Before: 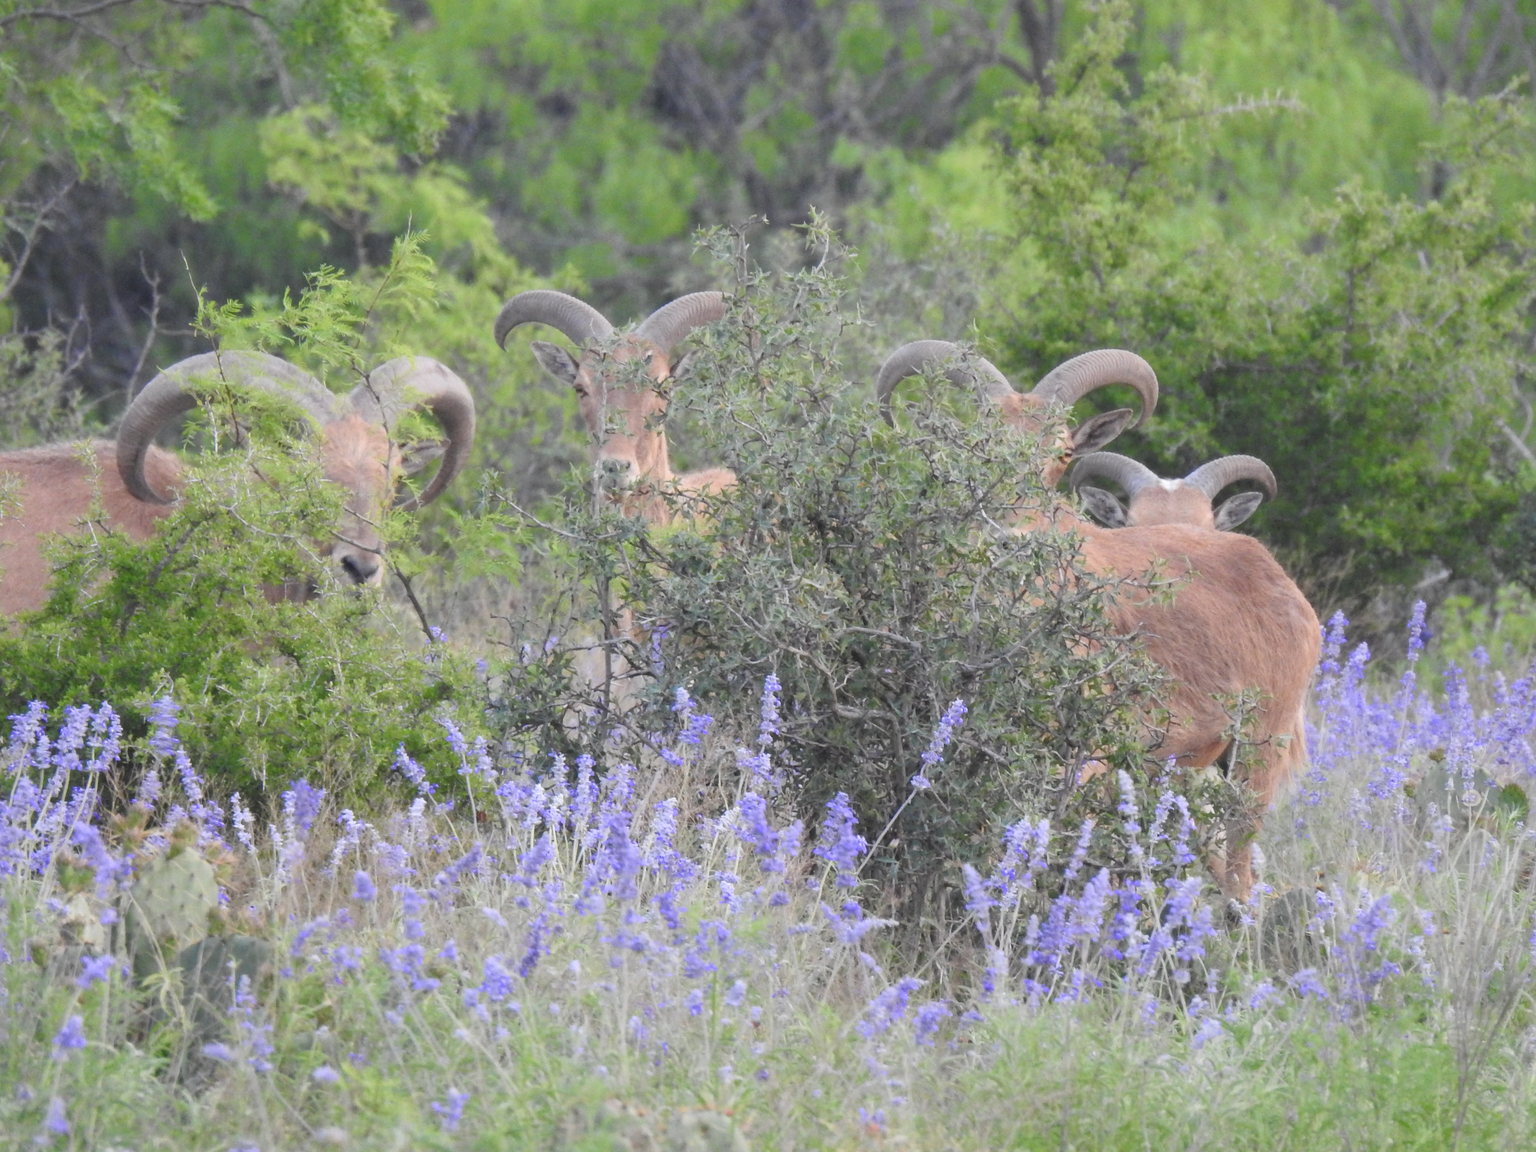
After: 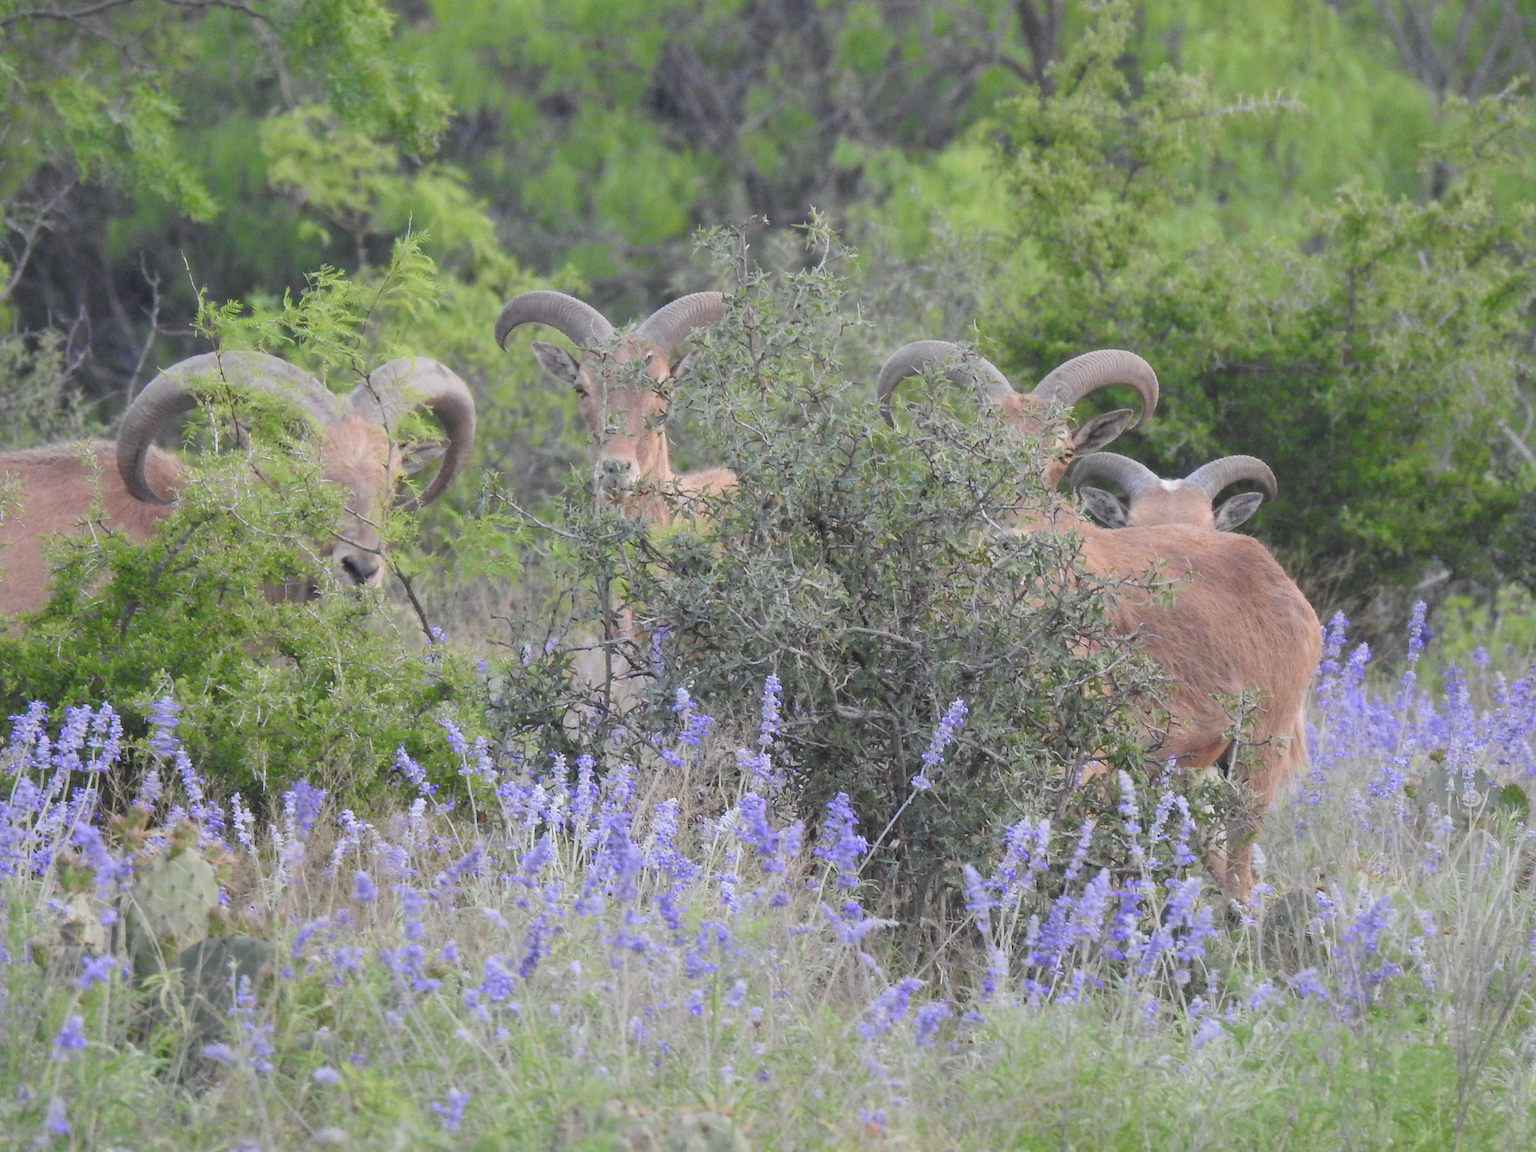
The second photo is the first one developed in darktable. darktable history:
sharpen: on, module defaults
exposure: exposure -0.157 EV, compensate highlight preservation false
